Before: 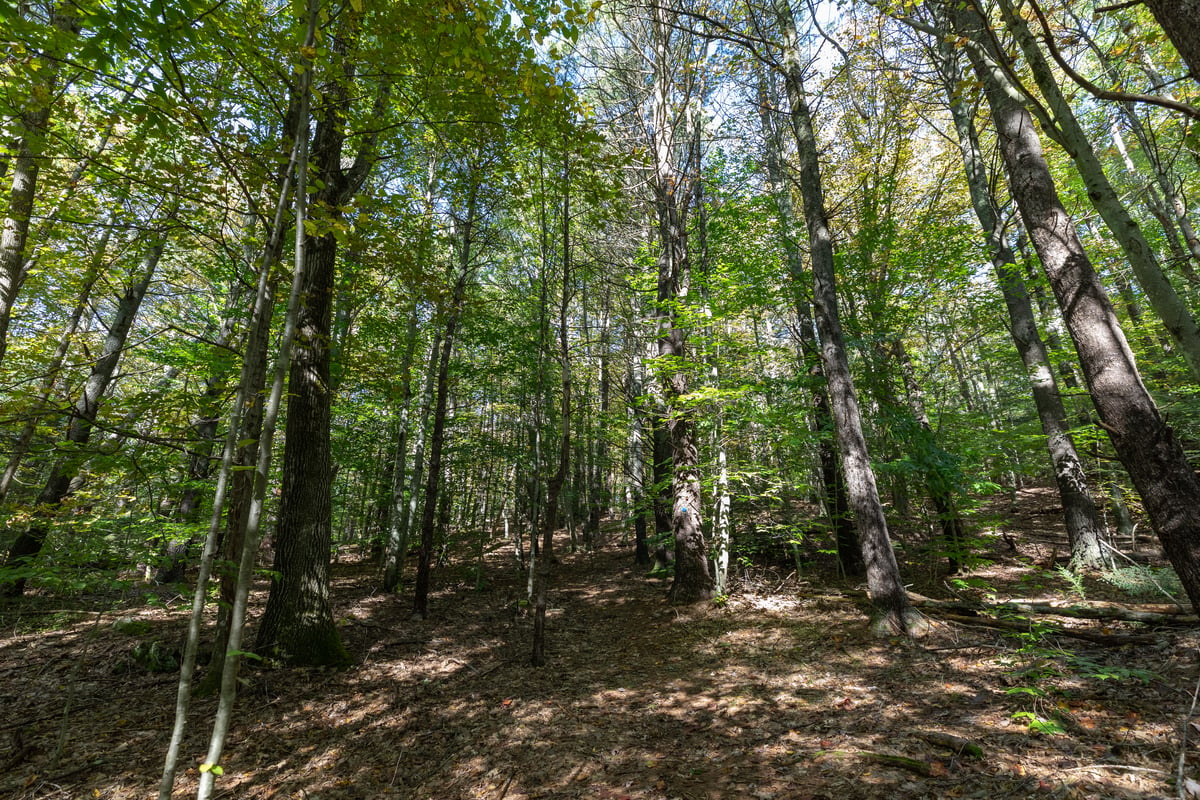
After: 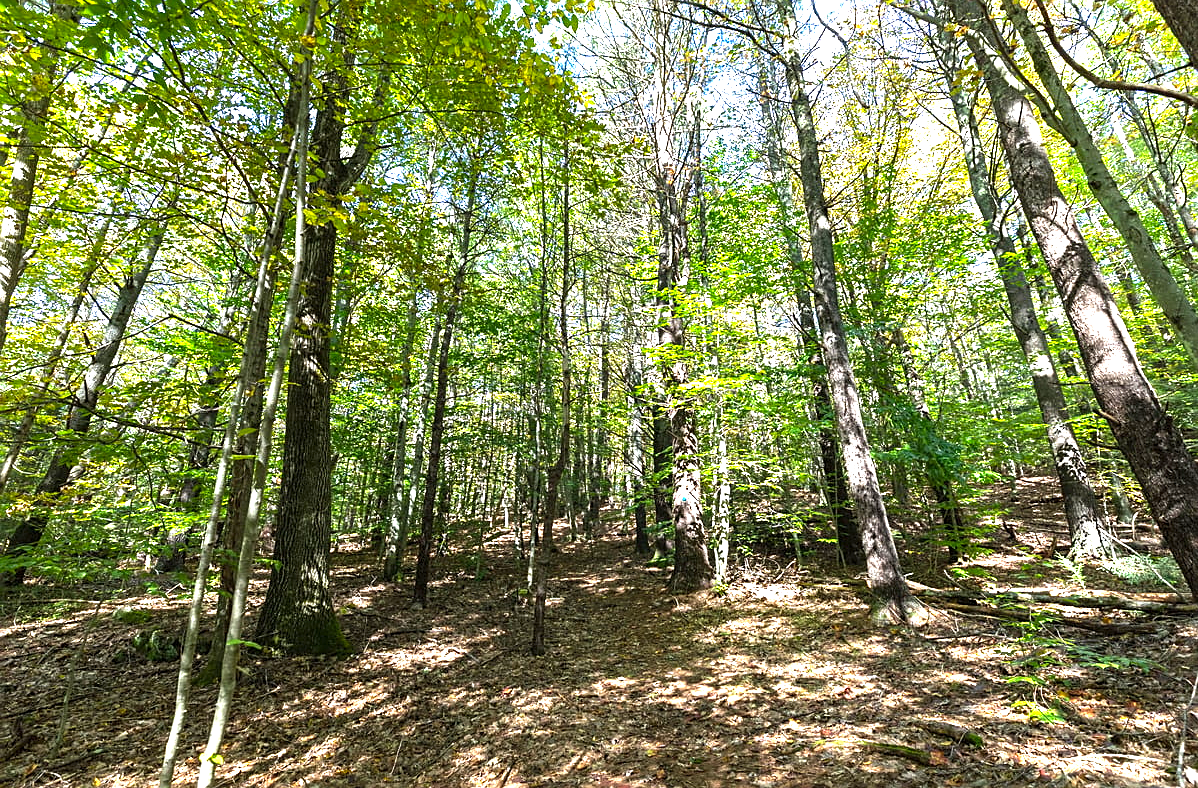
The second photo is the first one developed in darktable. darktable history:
exposure: black level correction 0, exposure 1.098 EV, compensate highlight preservation false
sharpen: on, module defaults
crop: top 1.415%, right 0.121%
levels: levels [0, 0.474, 0.947]
color balance rgb: perceptual saturation grading › global saturation 9.605%, perceptual brilliance grading › highlights 11.769%
